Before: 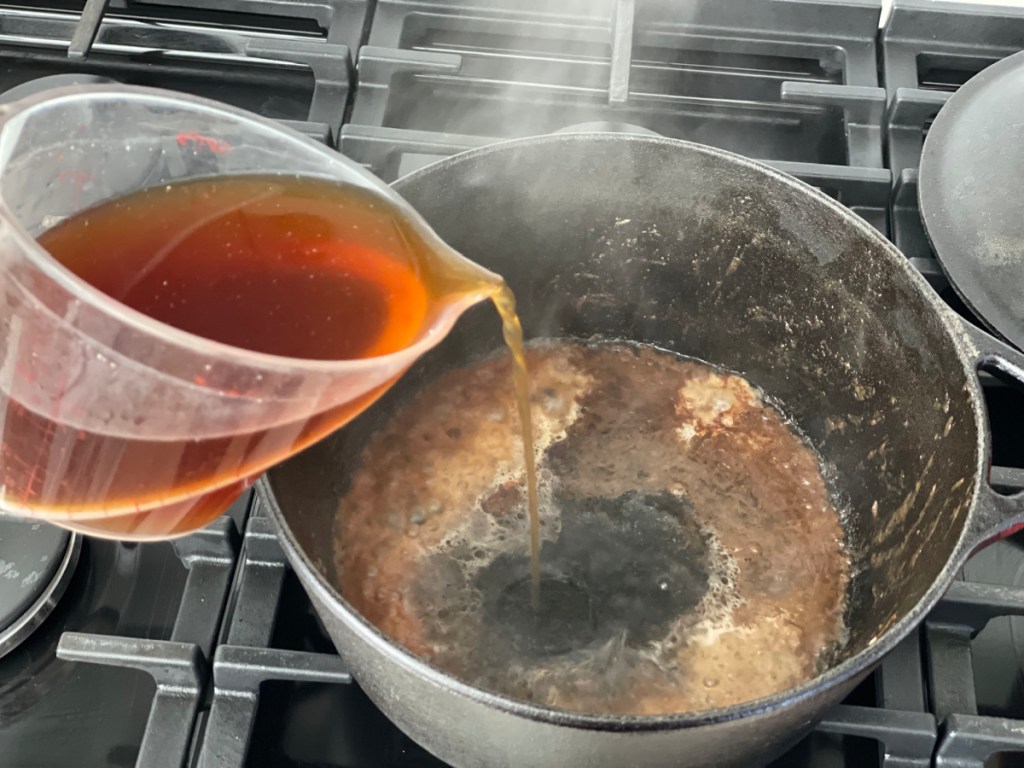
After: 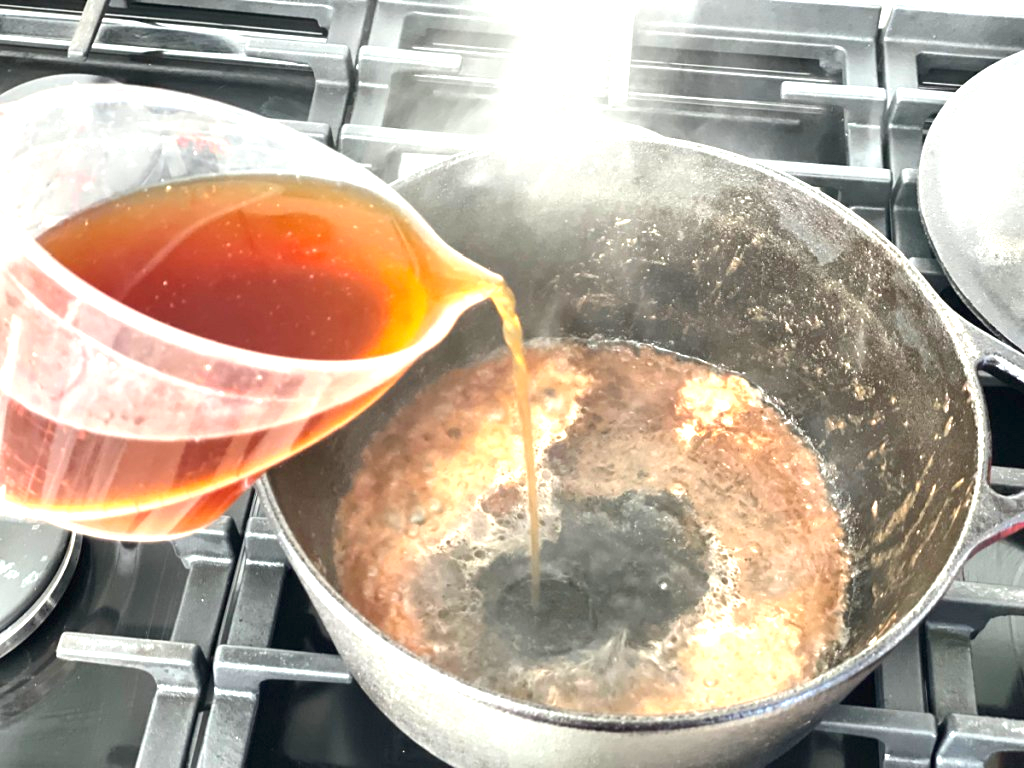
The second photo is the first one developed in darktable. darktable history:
exposure: black level correction 0, exposure 1.445 EV, compensate exposure bias true, compensate highlight preservation false
